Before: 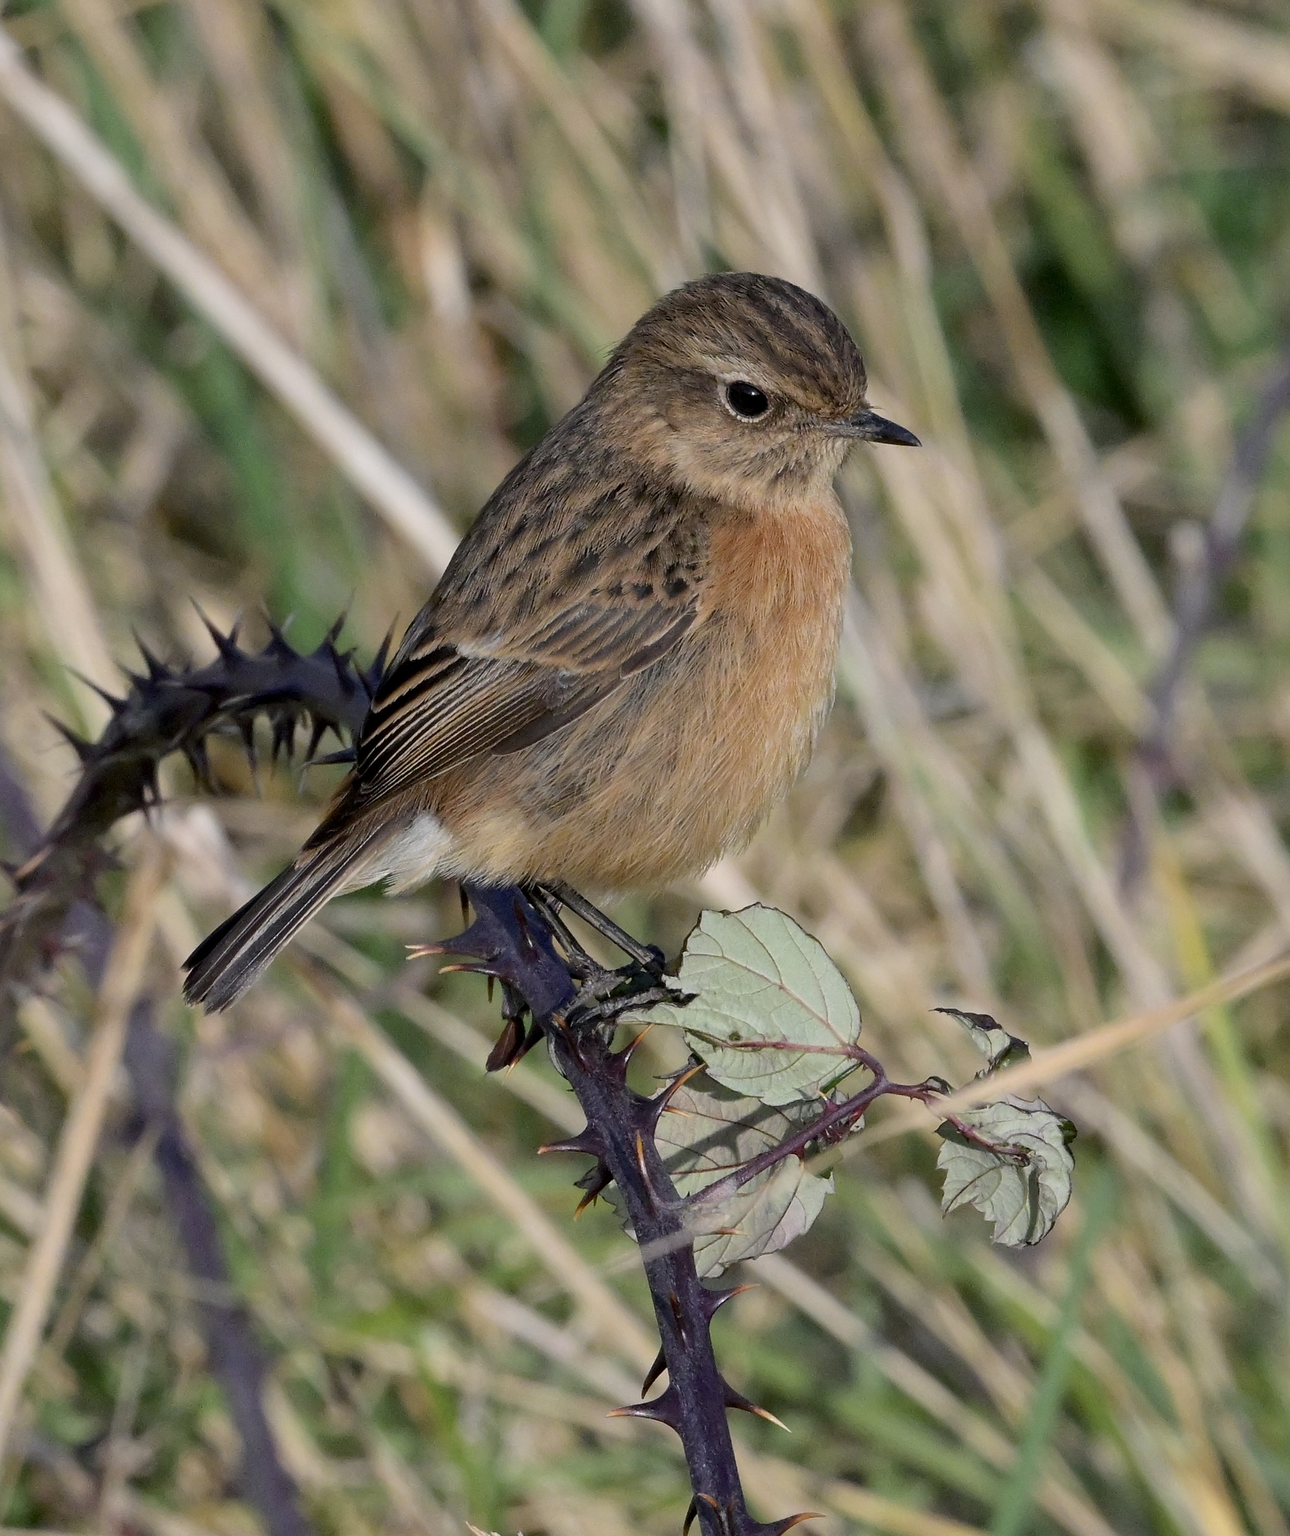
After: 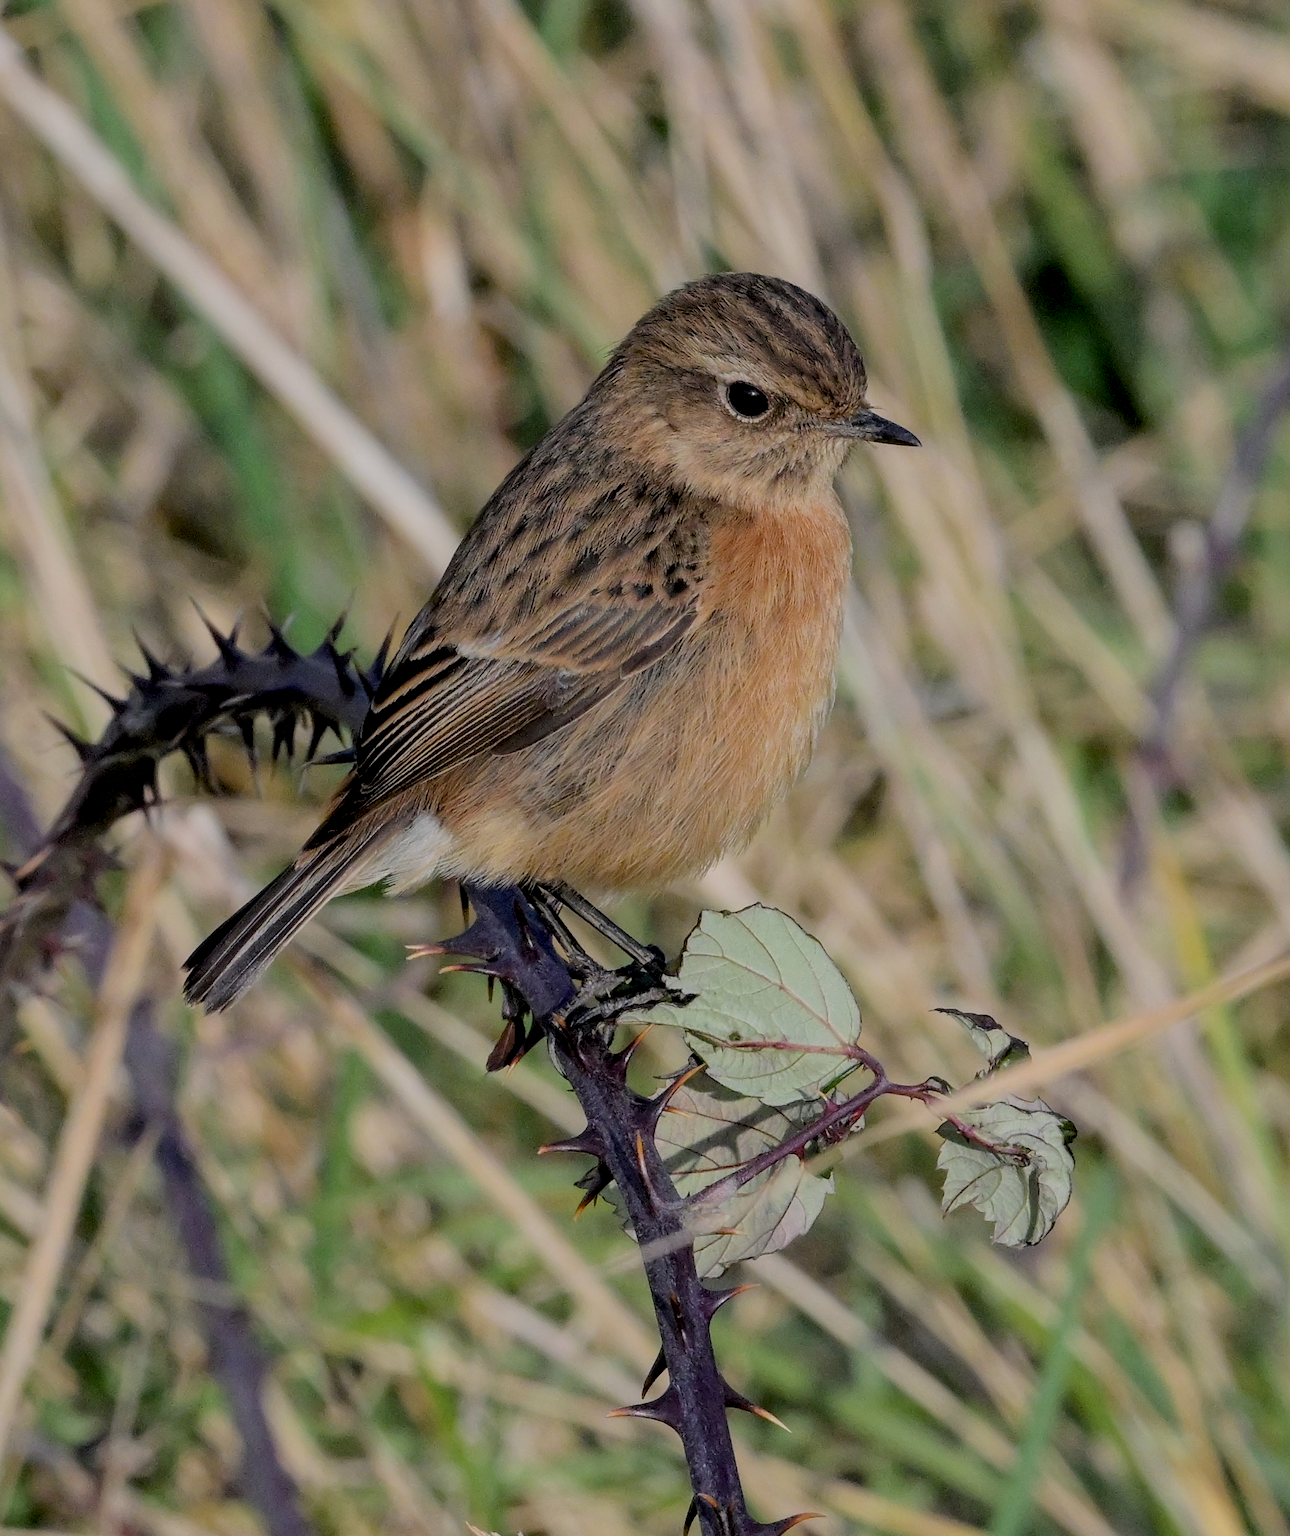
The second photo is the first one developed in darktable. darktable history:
filmic rgb: black relative exposure -8.79 EV, white relative exposure 4.98 EV, threshold 3 EV, target black luminance 0%, hardness 3.77, latitude 66.33%, contrast 0.822, shadows ↔ highlights balance 20%, color science v5 (2021), contrast in shadows safe, contrast in highlights safe, enable highlight reconstruction true
local contrast: on, module defaults
